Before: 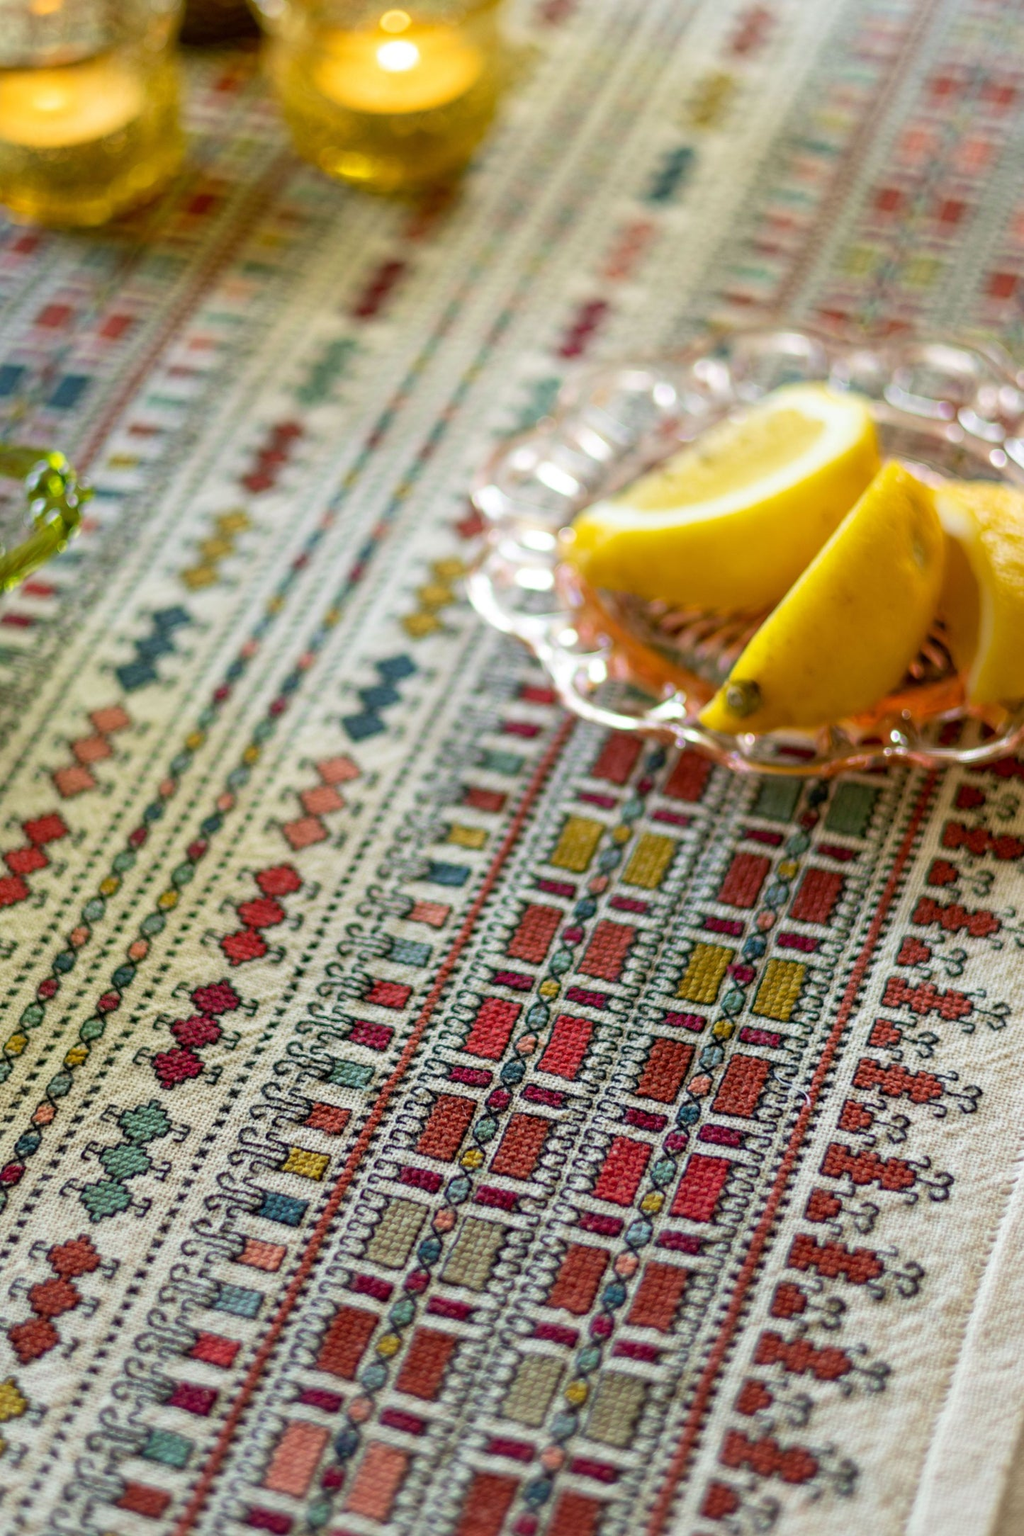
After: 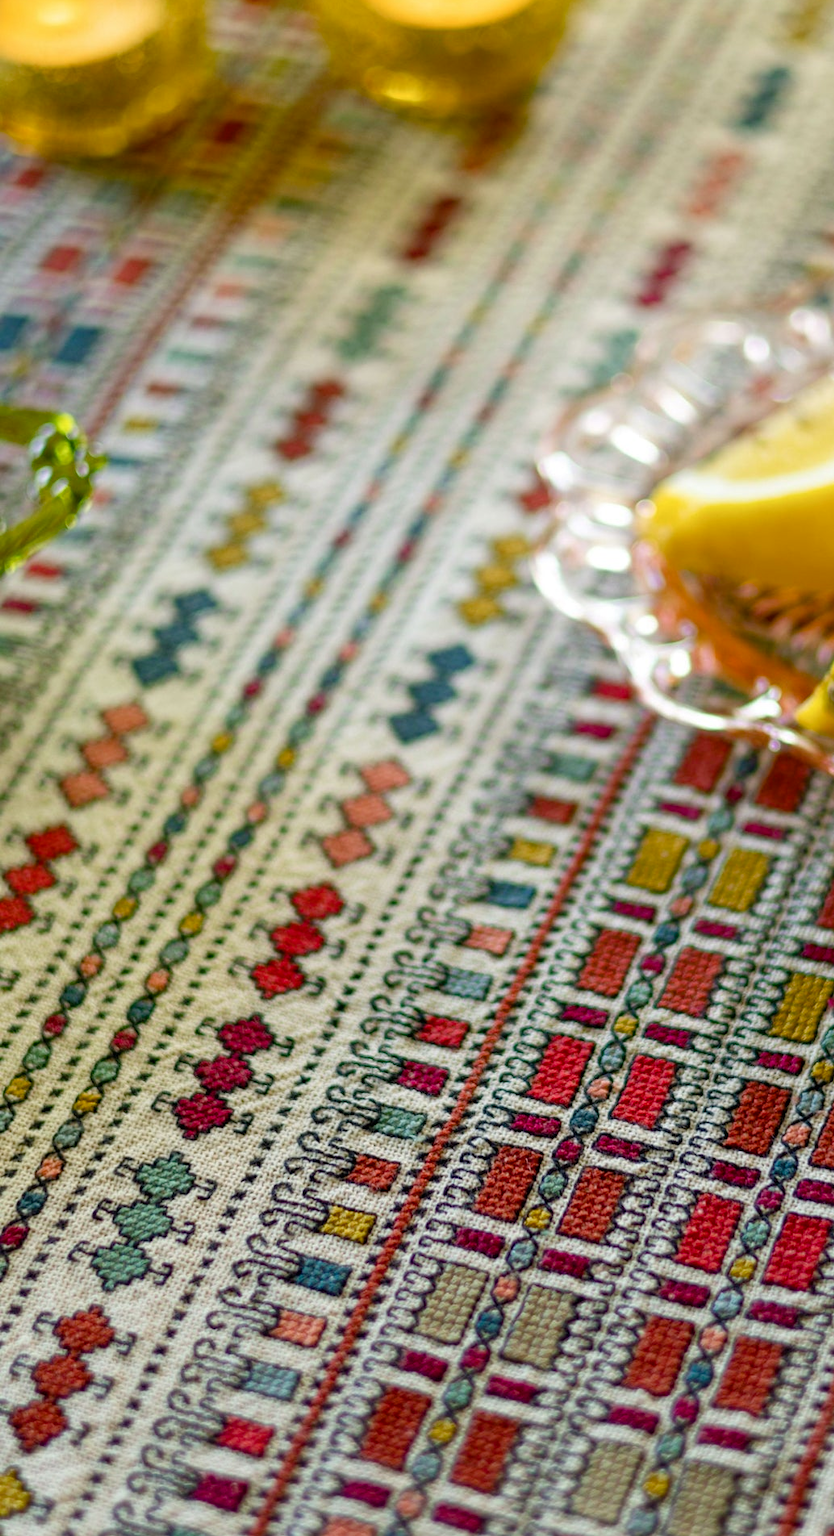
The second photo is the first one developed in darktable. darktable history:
crop: top 5.803%, right 27.864%, bottom 5.804%
color balance rgb: perceptual saturation grading › global saturation 20%, perceptual saturation grading › highlights -25%, perceptual saturation grading › shadows 25%
